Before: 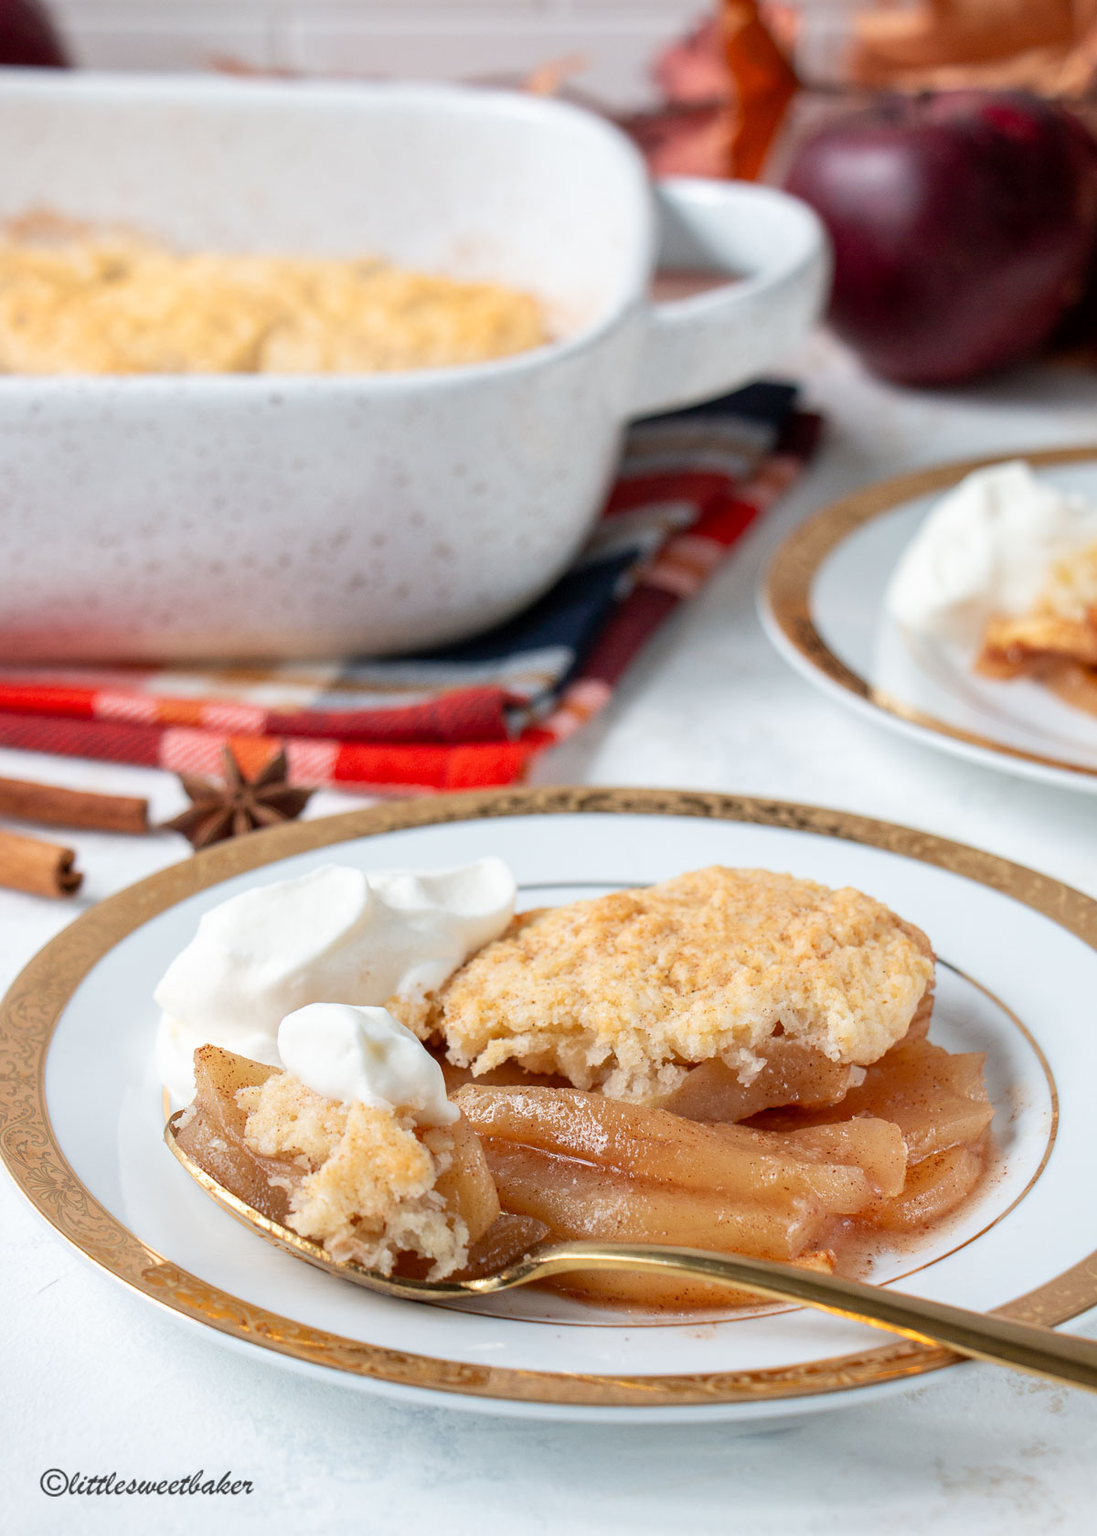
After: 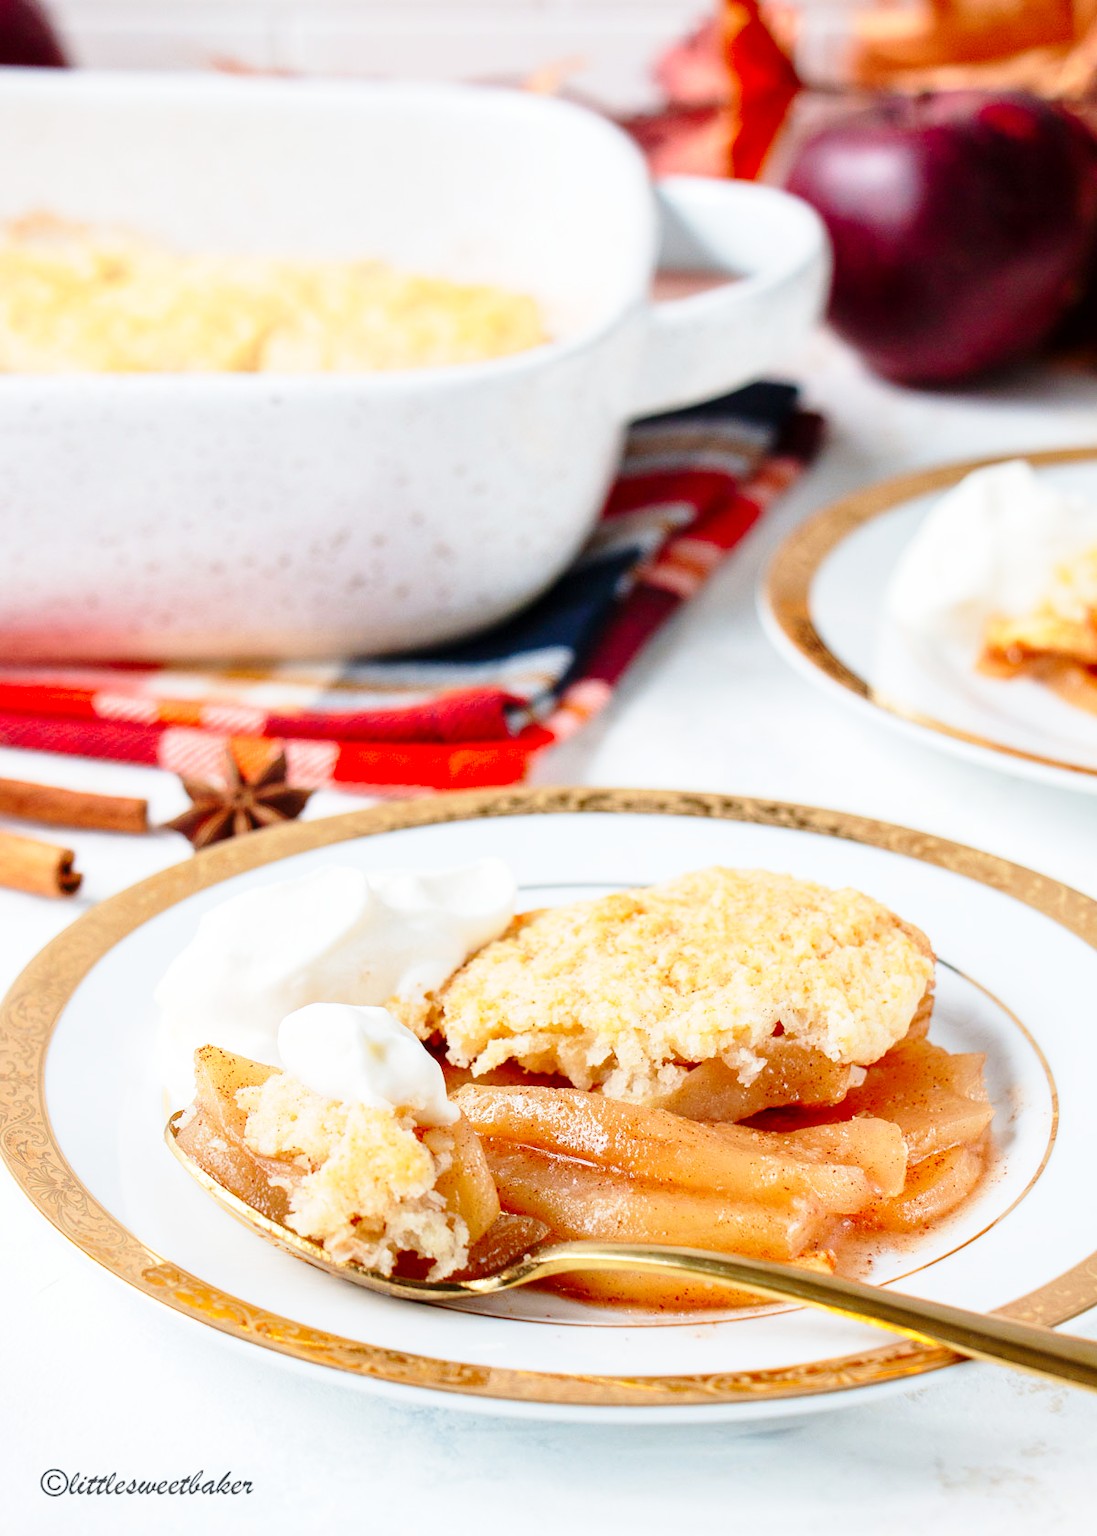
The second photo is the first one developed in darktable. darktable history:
base curve: curves: ch0 [(0, 0) (0.028, 0.03) (0.121, 0.232) (0.46, 0.748) (0.859, 0.968) (1, 1)], preserve colors none
contrast brightness saturation: contrast 0.037, saturation 0.151
